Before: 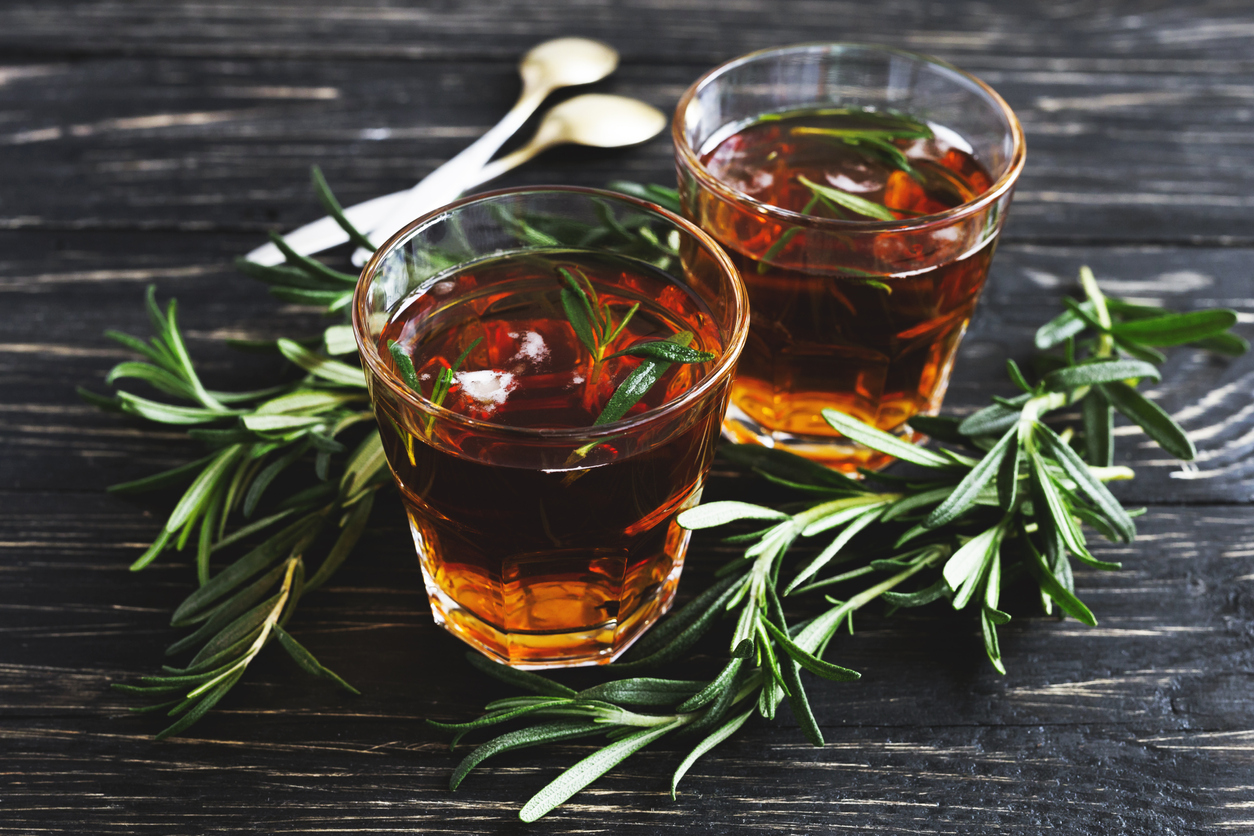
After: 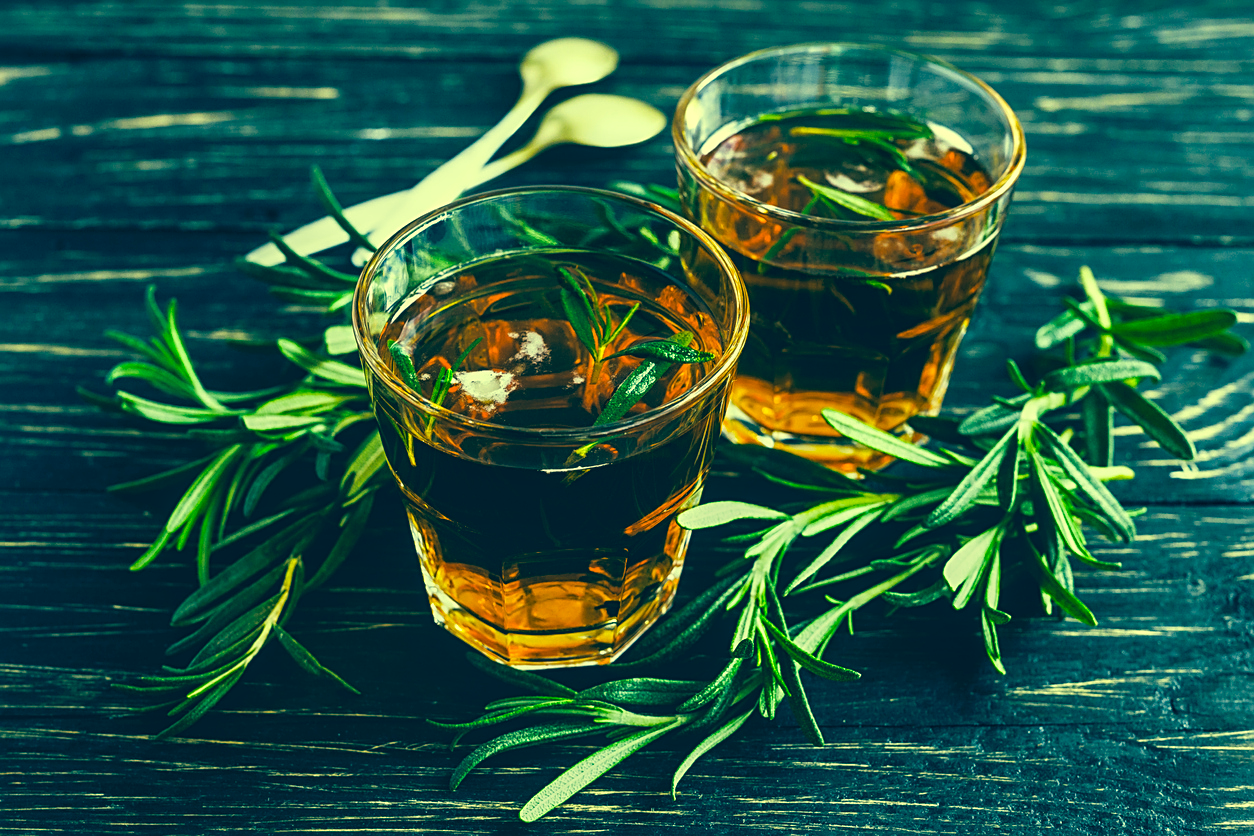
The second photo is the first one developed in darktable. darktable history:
sharpen: on, module defaults
levels: levels [0.018, 0.493, 1]
color correction: highlights a* -15.46, highlights b* 39.67, shadows a* -39.93, shadows b* -26.85
local contrast: detail 130%
